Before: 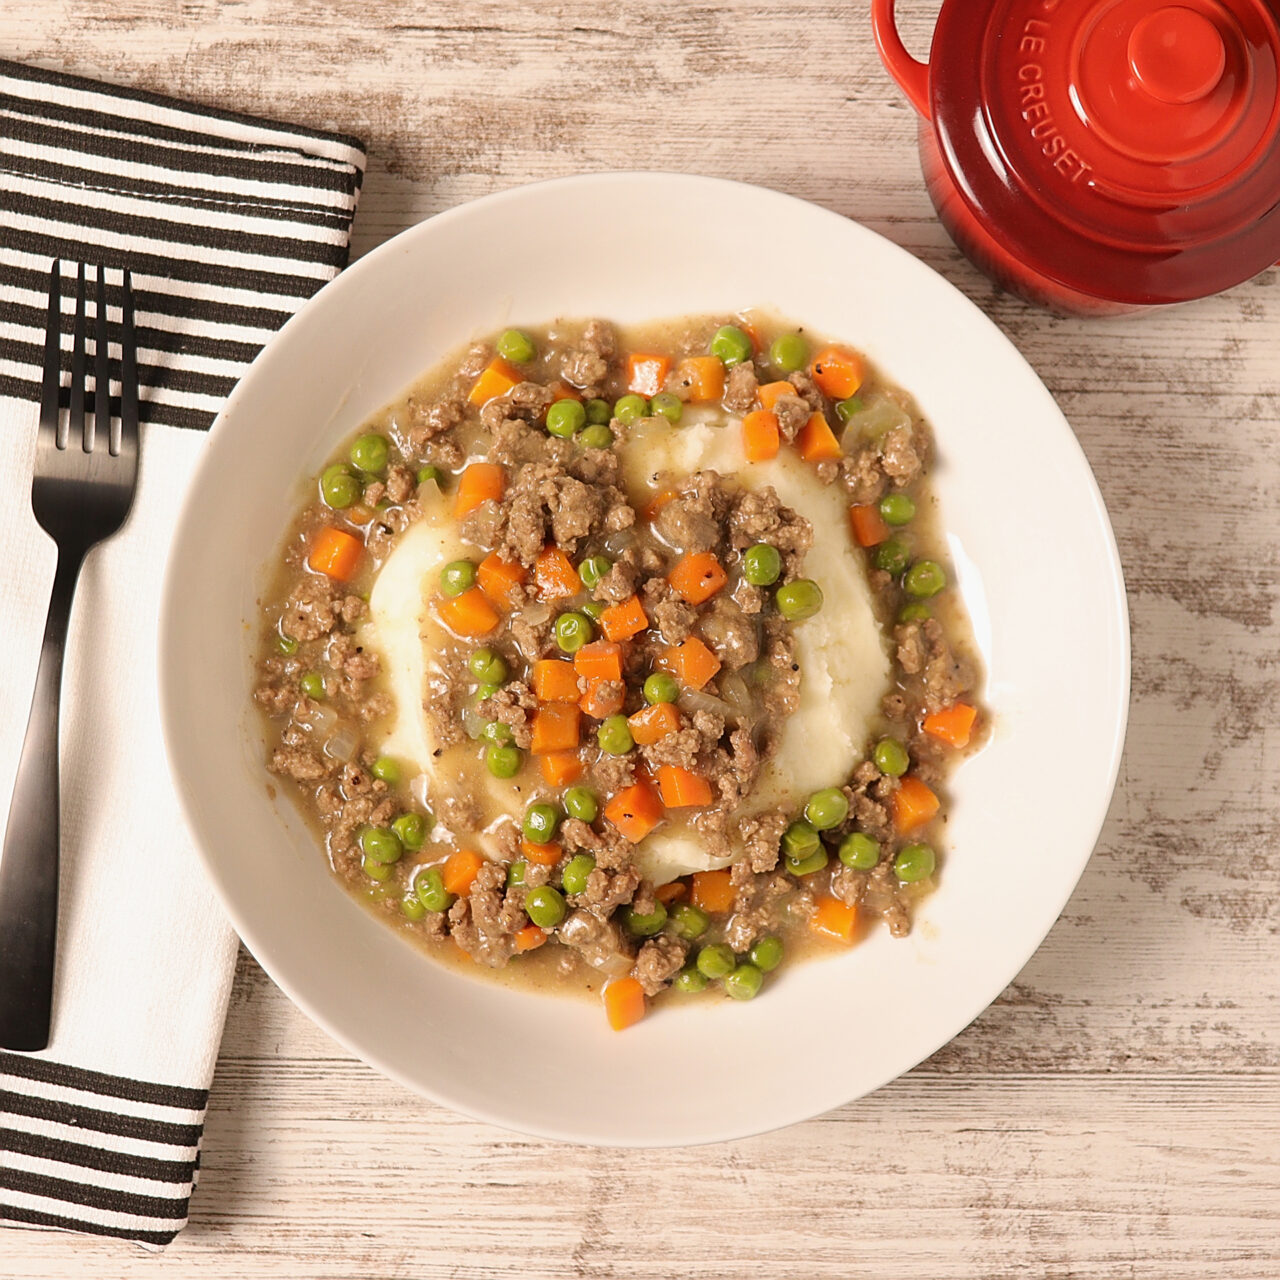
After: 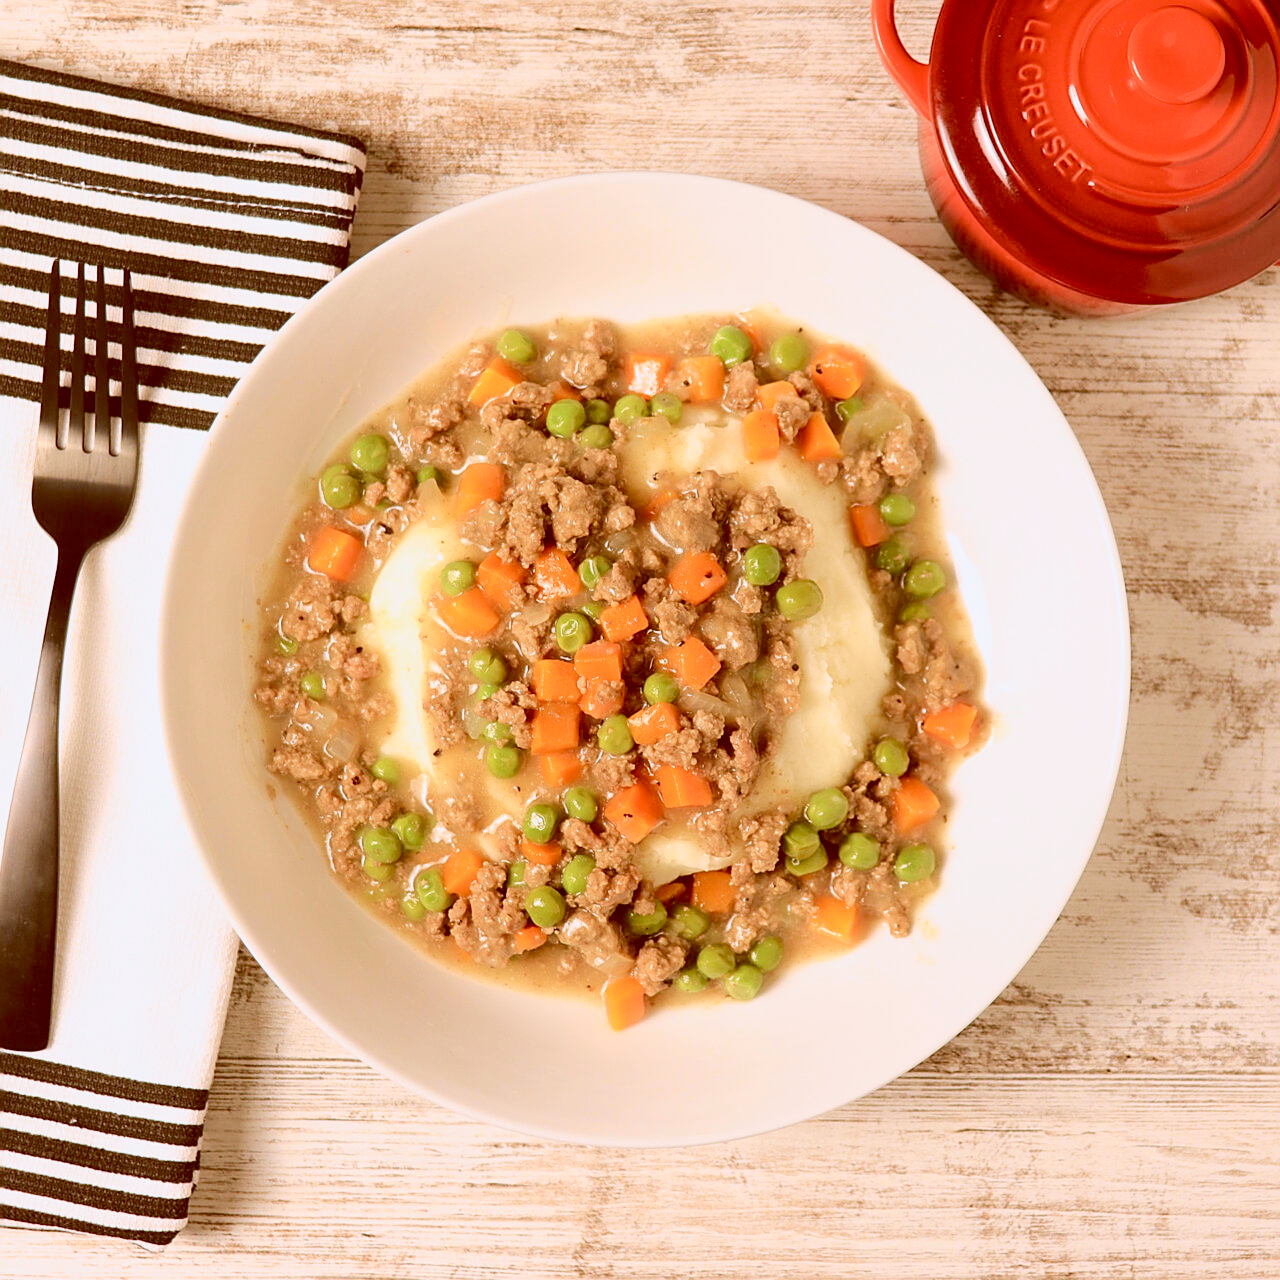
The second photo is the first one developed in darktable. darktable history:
color balance: lift [1, 1.011, 0.999, 0.989], gamma [1.109, 1.045, 1.039, 0.955], gain [0.917, 0.936, 0.952, 1.064], contrast 2.32%, contrast fulcrum 19%, output saturation 101%
tone curve: curves: ch0 [(0, 0) (0.035, 0.017) (0.131, 0.108) (0.279, 0.279) (0.476, 0.554) (0.617, 0.693) (0.704, 0.77) (0.801, 0.854) (0.895, 0.927) (1, 0.976)]; ch1 [(0, 0) (0.318, 0.278) (0.444, 0.427) (0.493, 0.493) (0.537, 0.547) (0.594, 0.616) (0.746, 0.764) (1, 1)]; ch2 [(0, 0) (0.316, 0.292) (0.381, 0.37) (0.423, 0.448) (0.476, 0.482) (0.502, 0.498) (0.529, 0.532) (0.583, 0.608) (0.639, 0.657) (0.7, 0.7) (0.861, 0.808) (1, 0.951)], color space Lab, independent channels, preserve colors none
